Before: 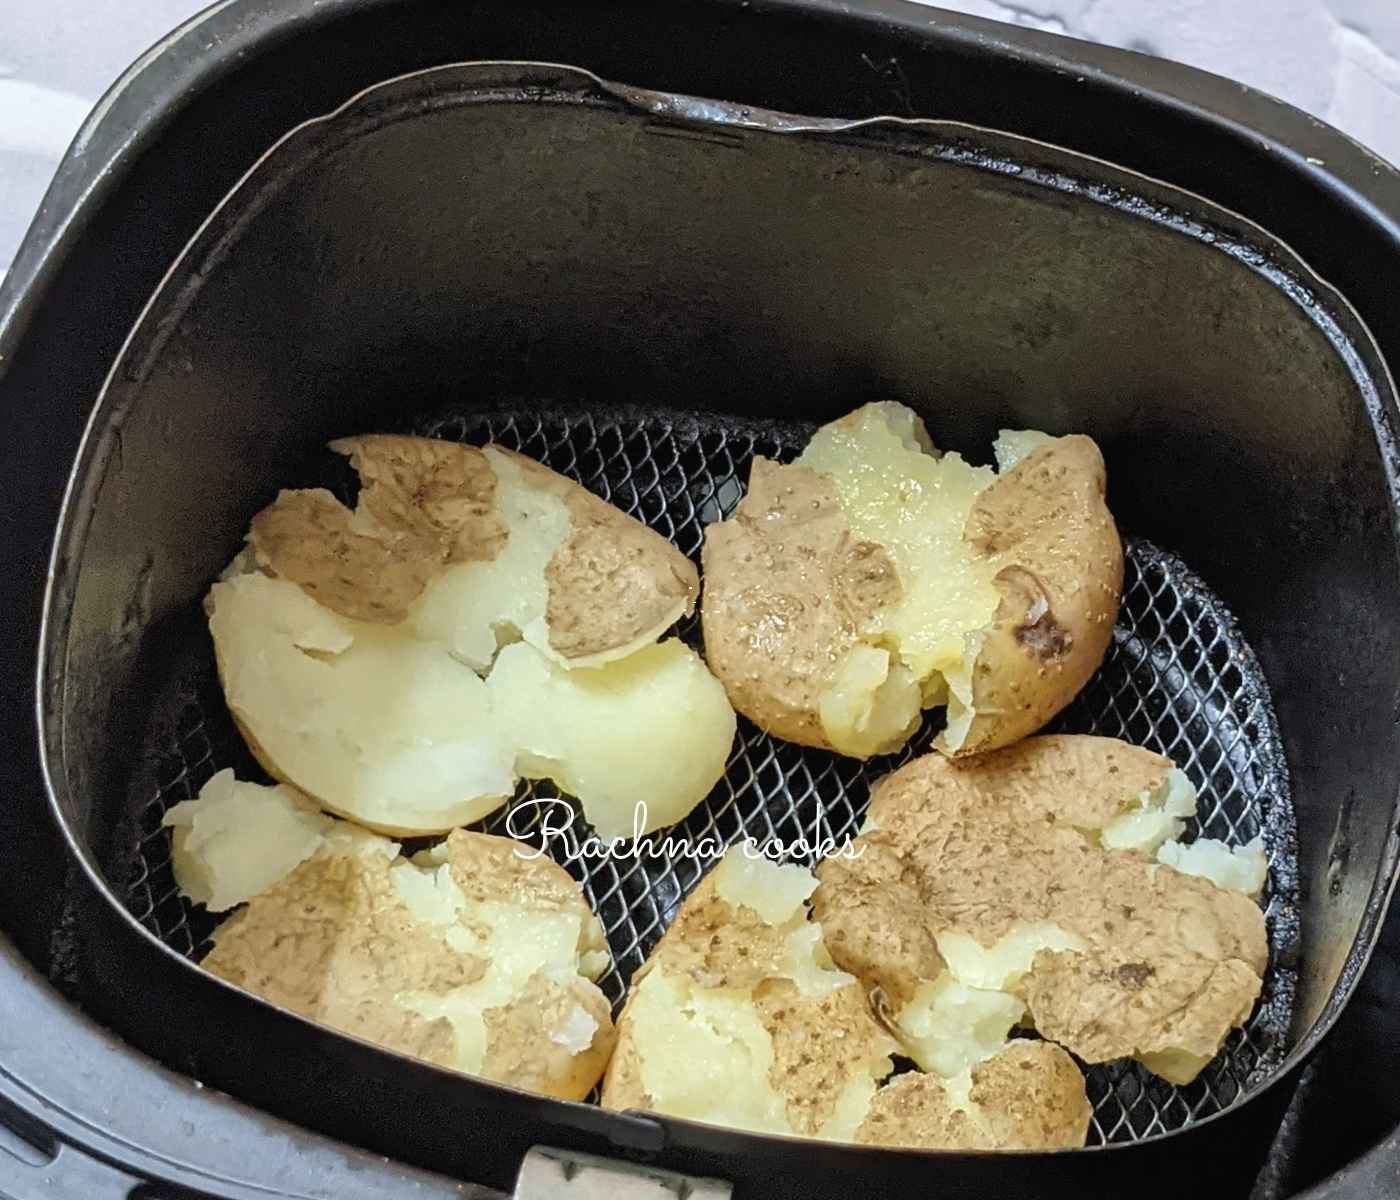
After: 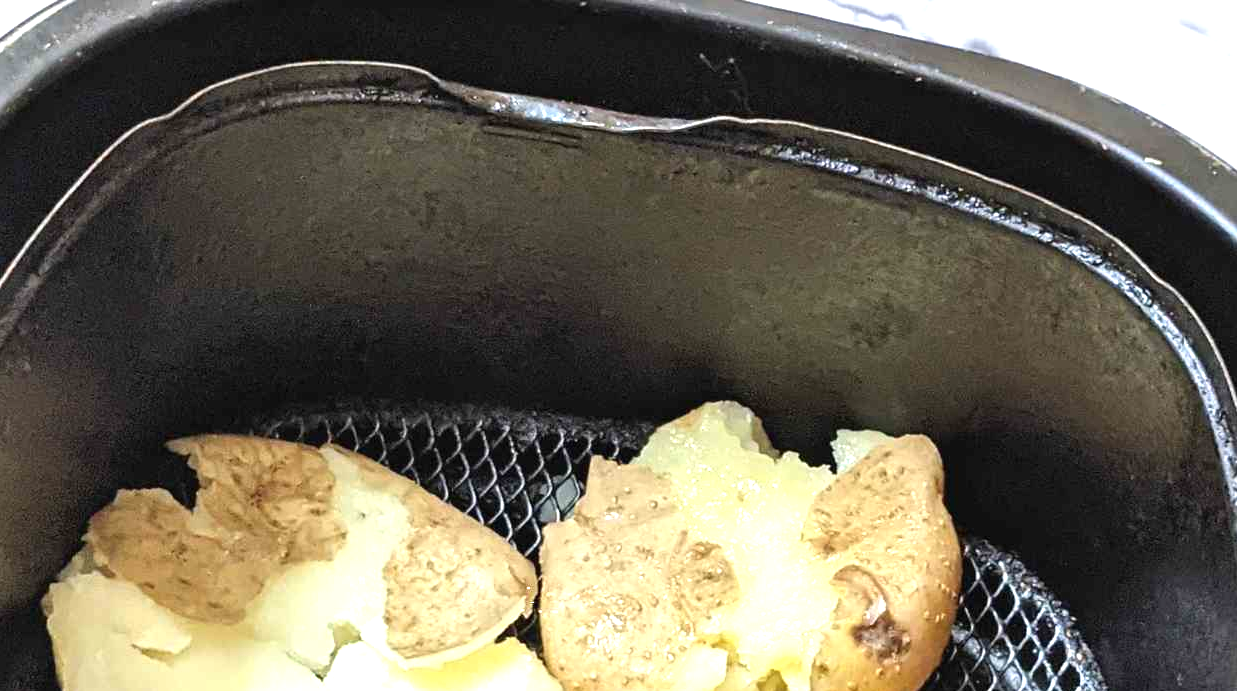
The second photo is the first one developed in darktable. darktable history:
crop and rotate: left 11.584%, bottom 42.396%
exposure: black level correction 0, exposure 1 EV, compensate highlight preservation false
